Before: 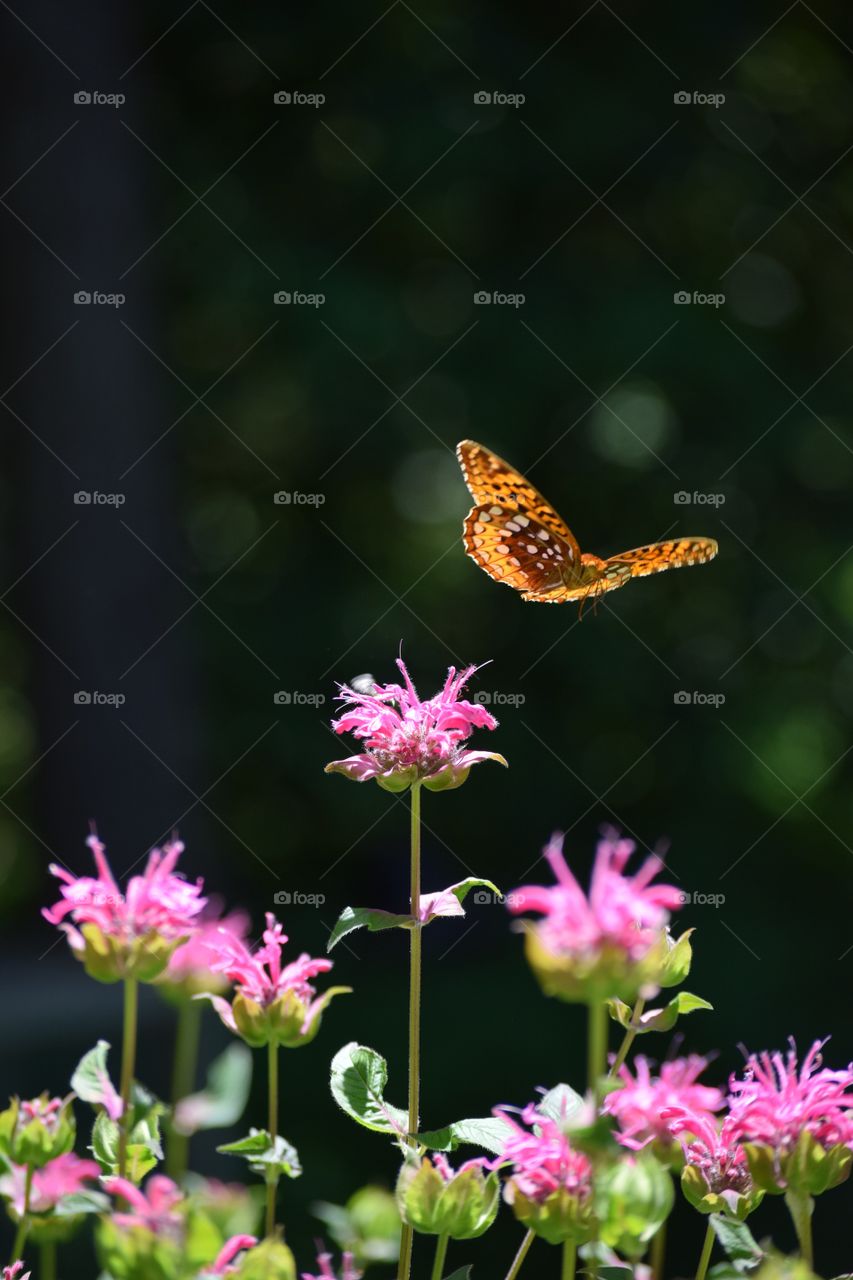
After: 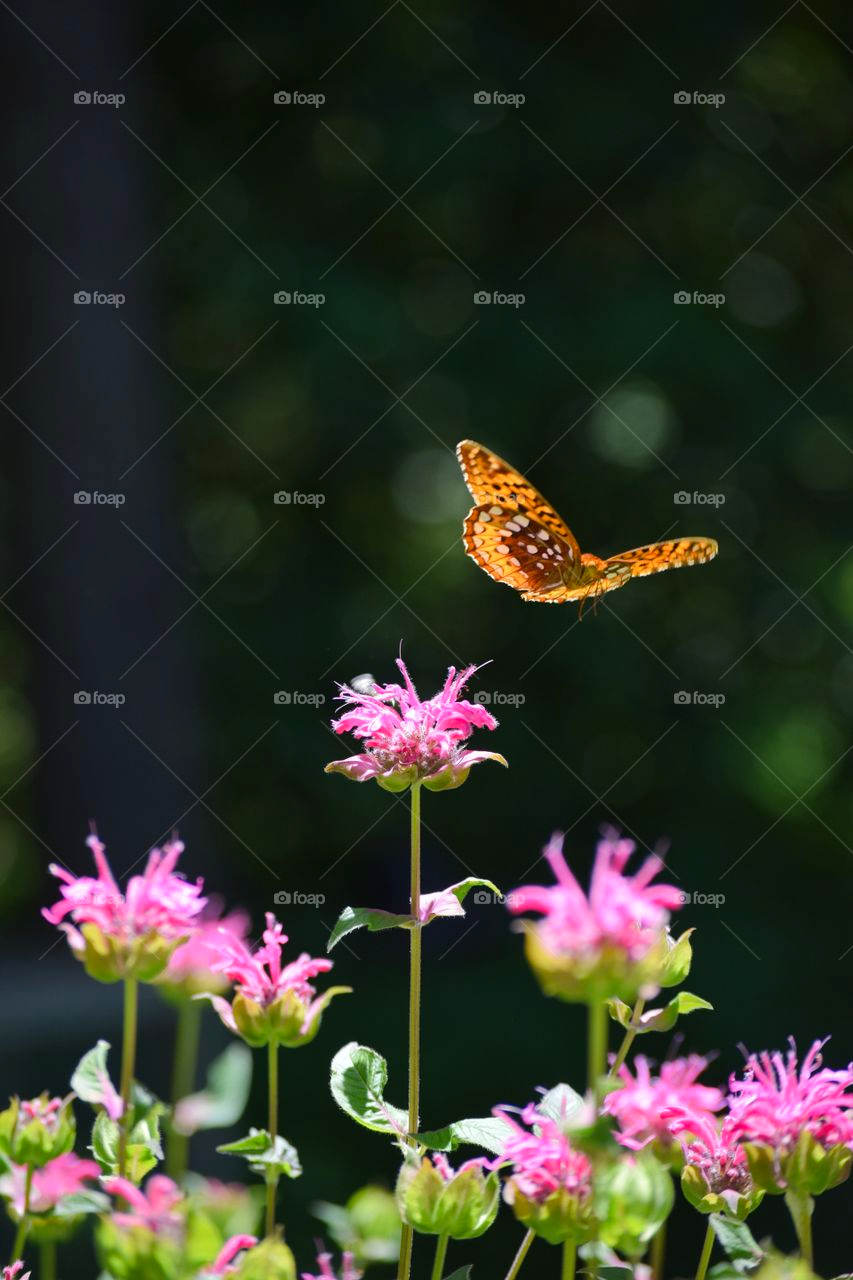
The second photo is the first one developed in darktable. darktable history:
color balance rgb: perceptual saturation grading › global saturation 0.675%, perceptual saturation grading › mid-tones 11.496%, perceptual brilliance grading › mid-tones 9.991%, perceptual brilliance grading › shadows 15.397%
